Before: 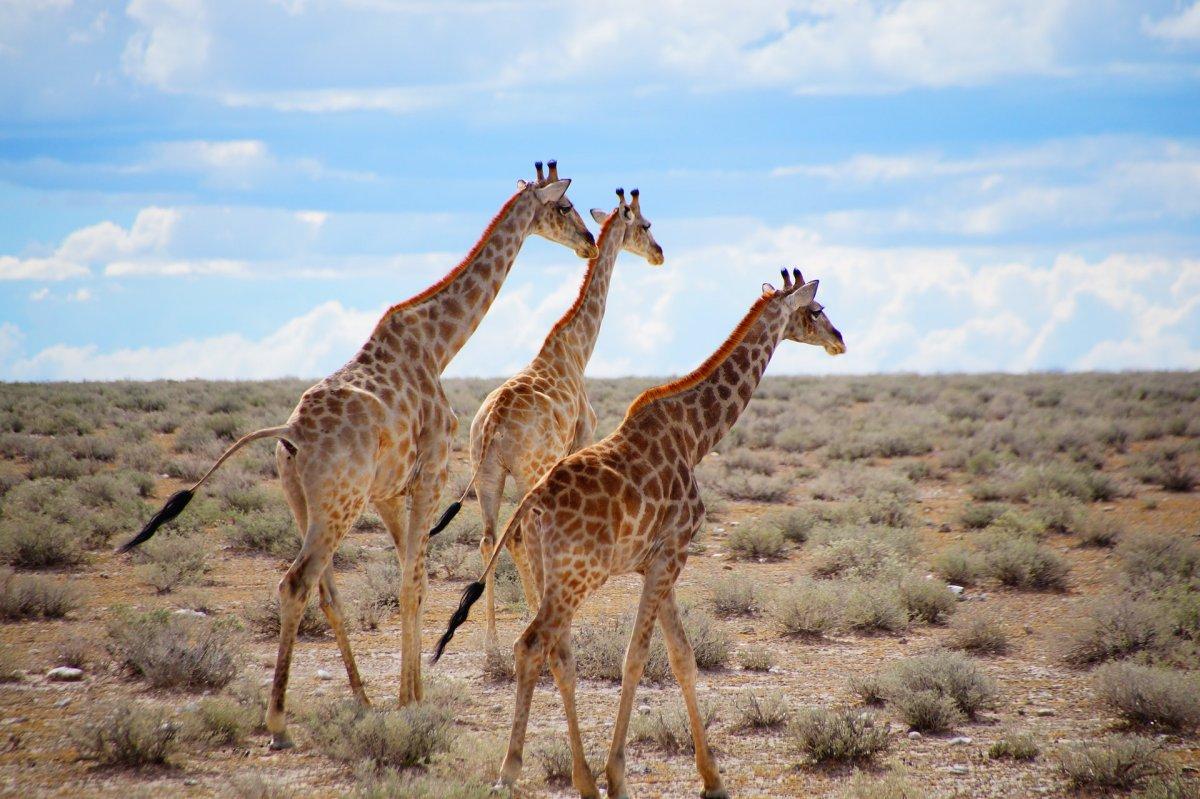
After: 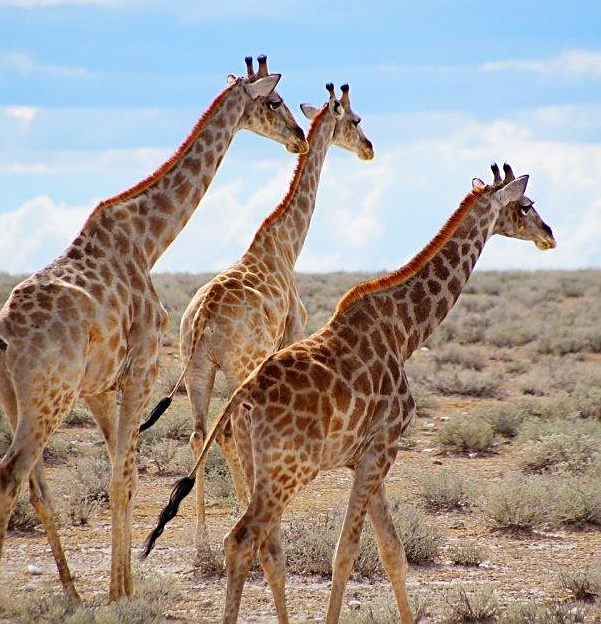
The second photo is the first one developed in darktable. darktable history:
crop and rotate: angle 0.023°, left 24.212%, top 13.228%, right 25.604%, bottom 8.578%
sharpen: on, module defaults
